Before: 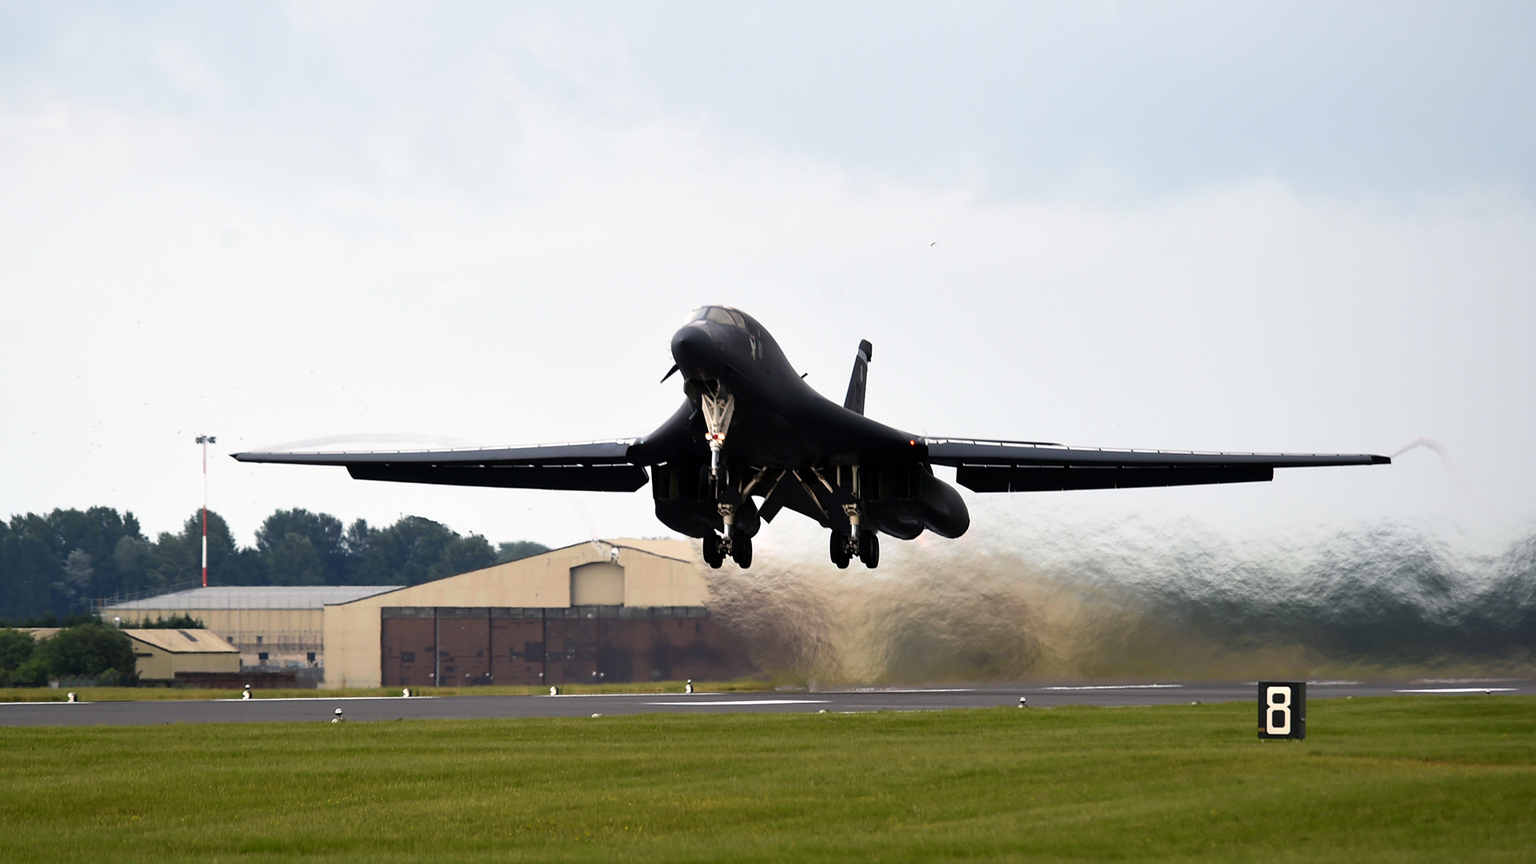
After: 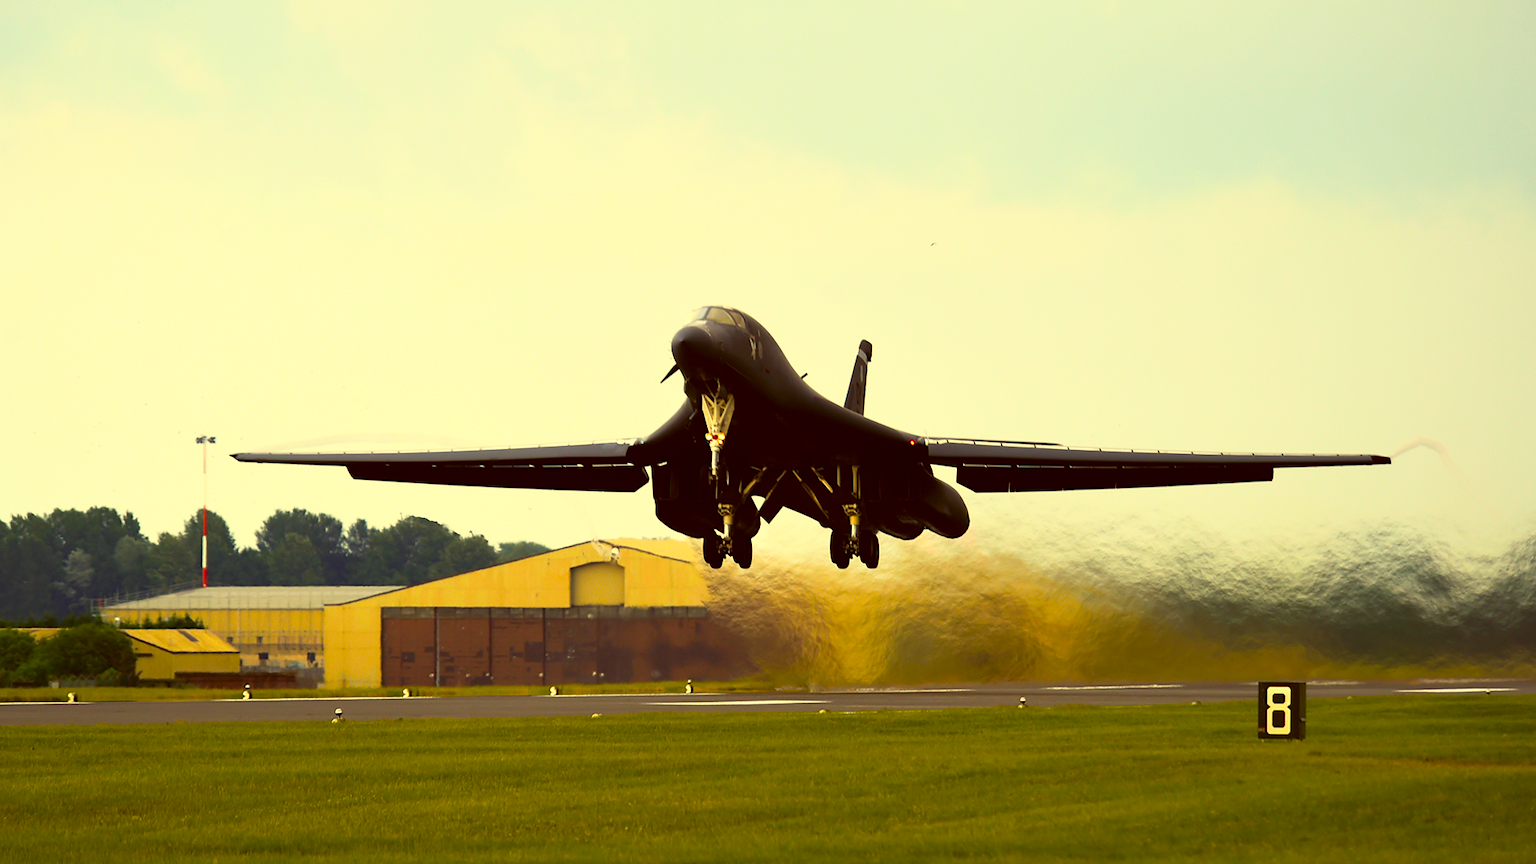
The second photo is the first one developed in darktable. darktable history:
shadows and highlights: shadows -1.75, highlights 40.42
exposure: compensate highlight preservation false
tone equalizer: on, module defaults
color balance rgb: highlights gain › chroma 8.086%, highlights gain › hue 82.63°, linear chroma grading › global chroma 33.505%, perceptual saturation grading › global saturation 39.2%, global vibrance 20%
color correction: highlights a* -6.17, highlights b* 9.46, shadows a* 10.58, shadows b* 23.26
